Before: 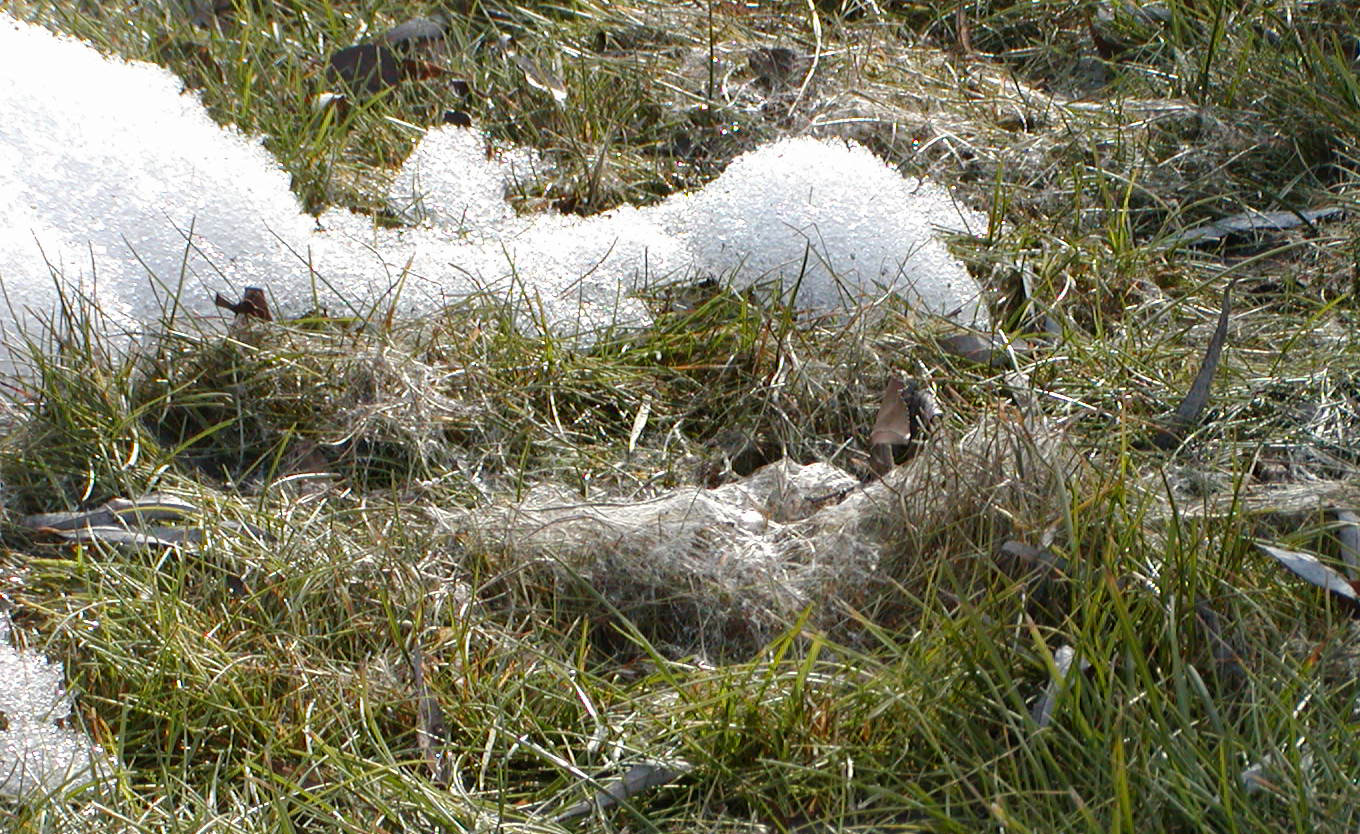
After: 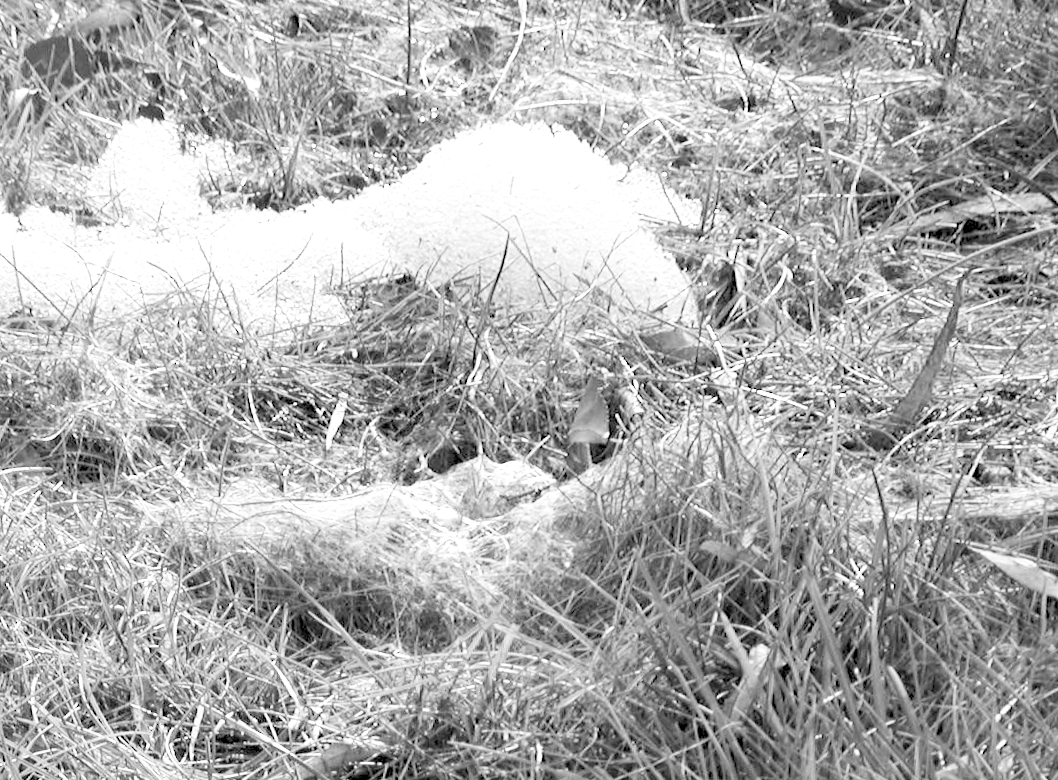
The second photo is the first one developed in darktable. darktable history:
crop: left 17.582%, bottom 0.031%
monochrome: size 3.1
base curve: curves: ch0 [(0, 0) (0.666, 0.806) (1, 1)]
contrast brightness saturation: contrast 0.2, brightness 0.16, saturation 0.22
rotate and perspective: rotation 0.062°, lens shift (vertical) 0.115, lens shift (horizontal) -0.133, crop left 0.047, crop right 0.94, crop top 0.061, crop bottom 0.94
levels: levels [0.072, 0.414, 0.976]
